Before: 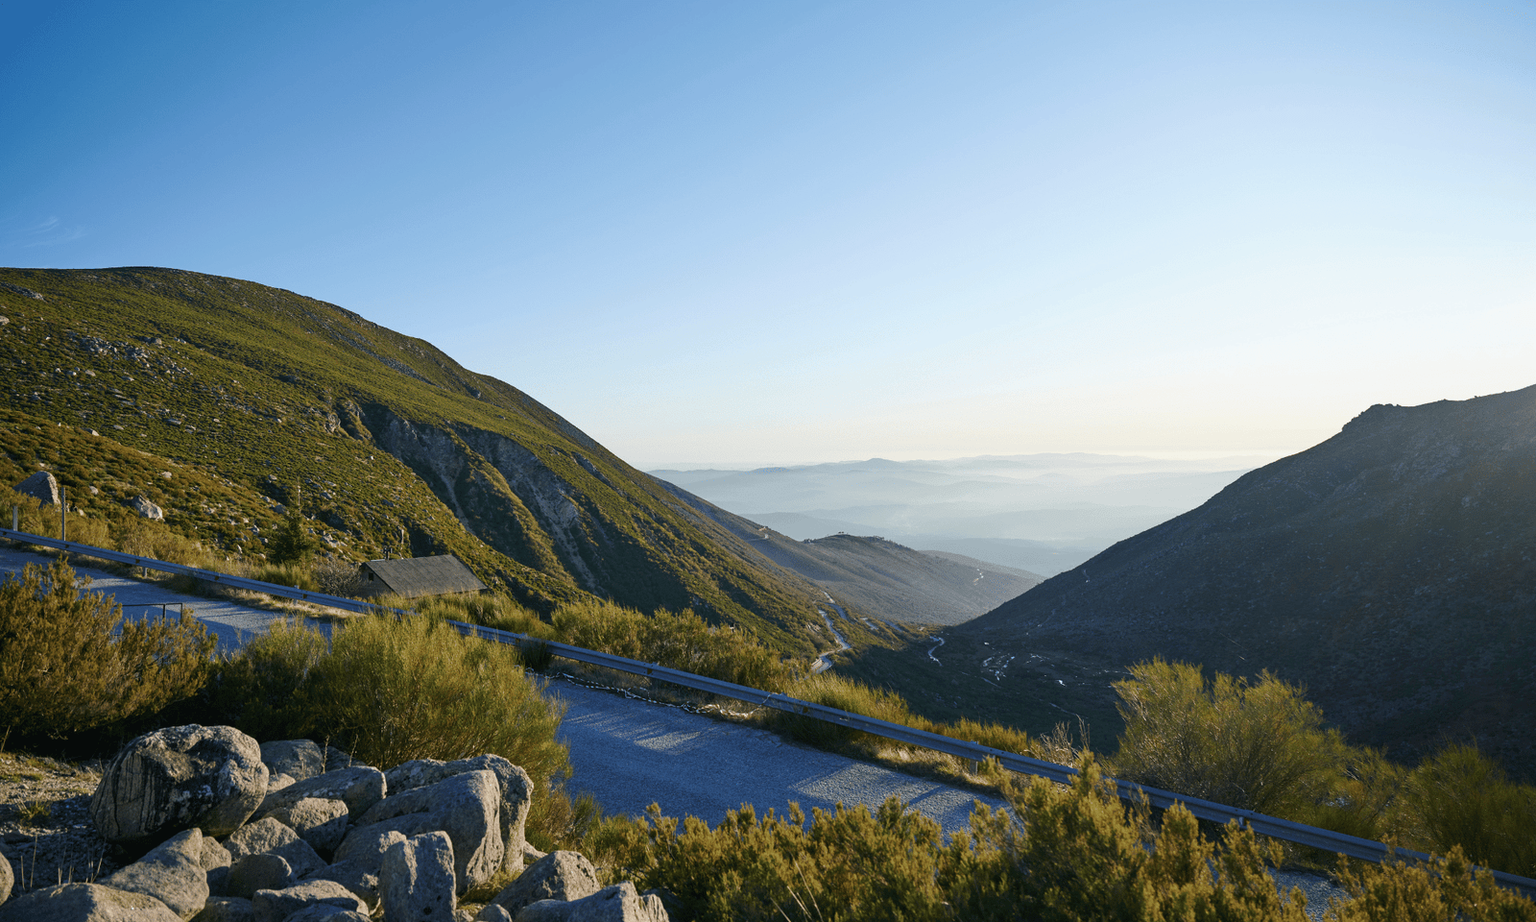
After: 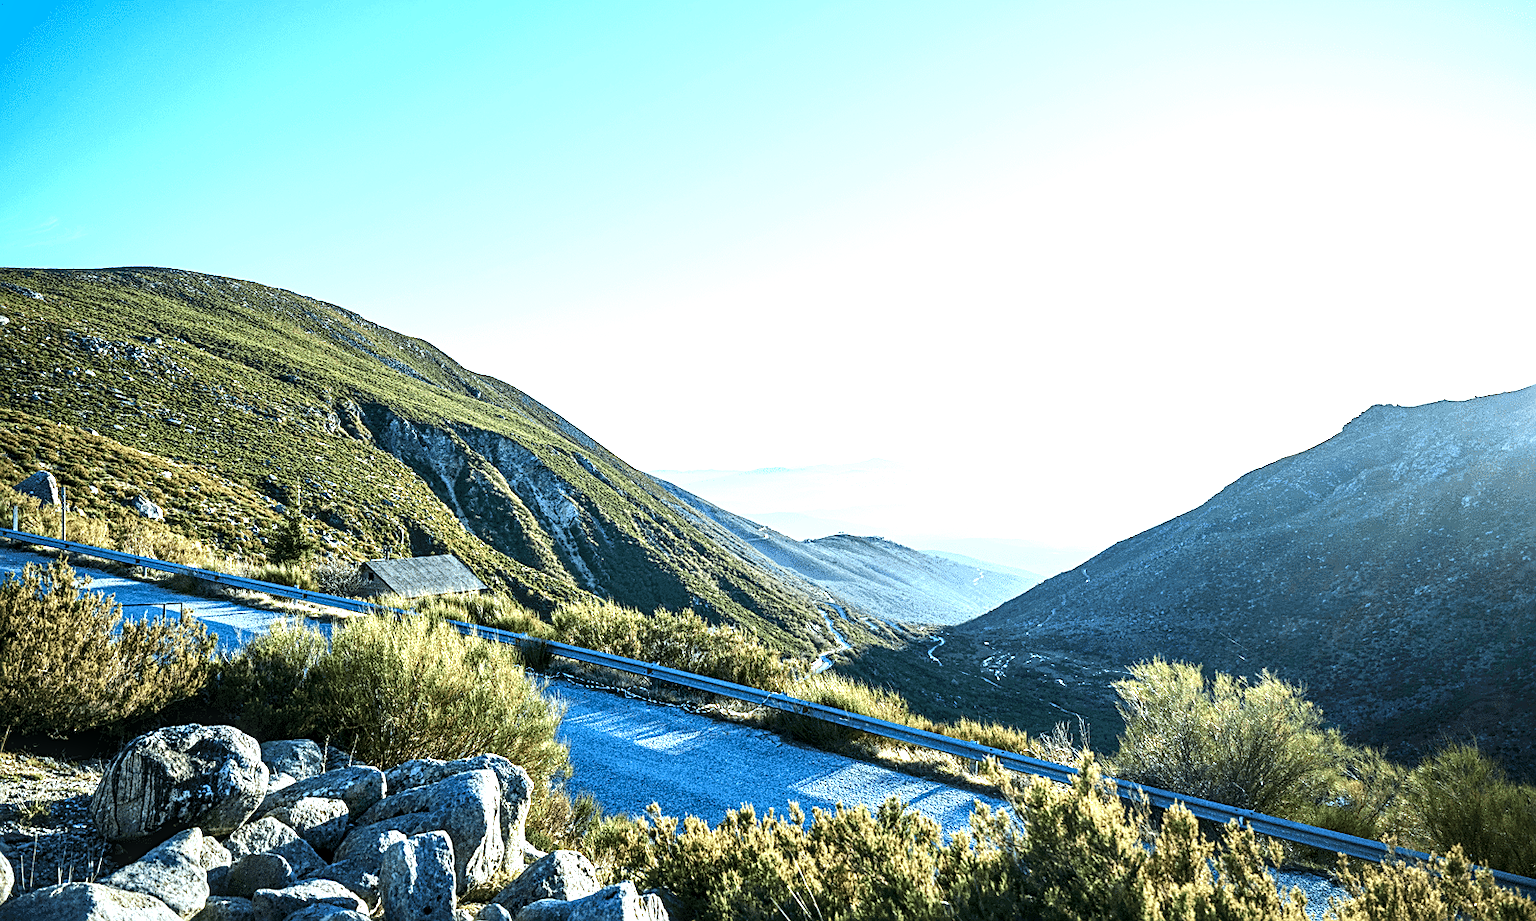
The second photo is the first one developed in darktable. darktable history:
sharpen: on, module defaults
contrast brightness saturation: saturation -0.065
exposure: black level correction 0, exposure 1.291 EV, compensate exposure bias true, compensate highlight preservation false
tone curve: curves: ch0 [(0, 0.036) (0.119, 0.115) (0.466, 0.498) (0.715, 0.767) (0.817, 0.865) (1, 0.998)]; ch1 [(0, 0) (0.377, 0.424) (0.442, 0.491) (0.487, 0.498) (0.514, 0.512) (0.536, 0.577) (0.66, 0.724) (1, 1)]; ch2 [(0, 0) (0.38, 0.405) (0.463, 0.443) (0.492, 0.486) (0.526, 0.541) (0.578, 0.598) (1, 1)], preserve colors none
color correction: highlights a* -10.47, highlights b* -19.24
local contrast: highlights 60%, shadows 61%, detail 160%
tone equalizer: -8 EV -0.453 EV, -7 EV -0.38 EV, -6 EV -0.342 EV, -5 EV -0.229 EV, -3 EV 0.25 EV, -2 EV 0.319 EV, -1 EV 0.39 EV, +0 EV 0.423 EV, edges refinement/feathering 500, mask exposure compensation -1.57 EV, preserve details no
